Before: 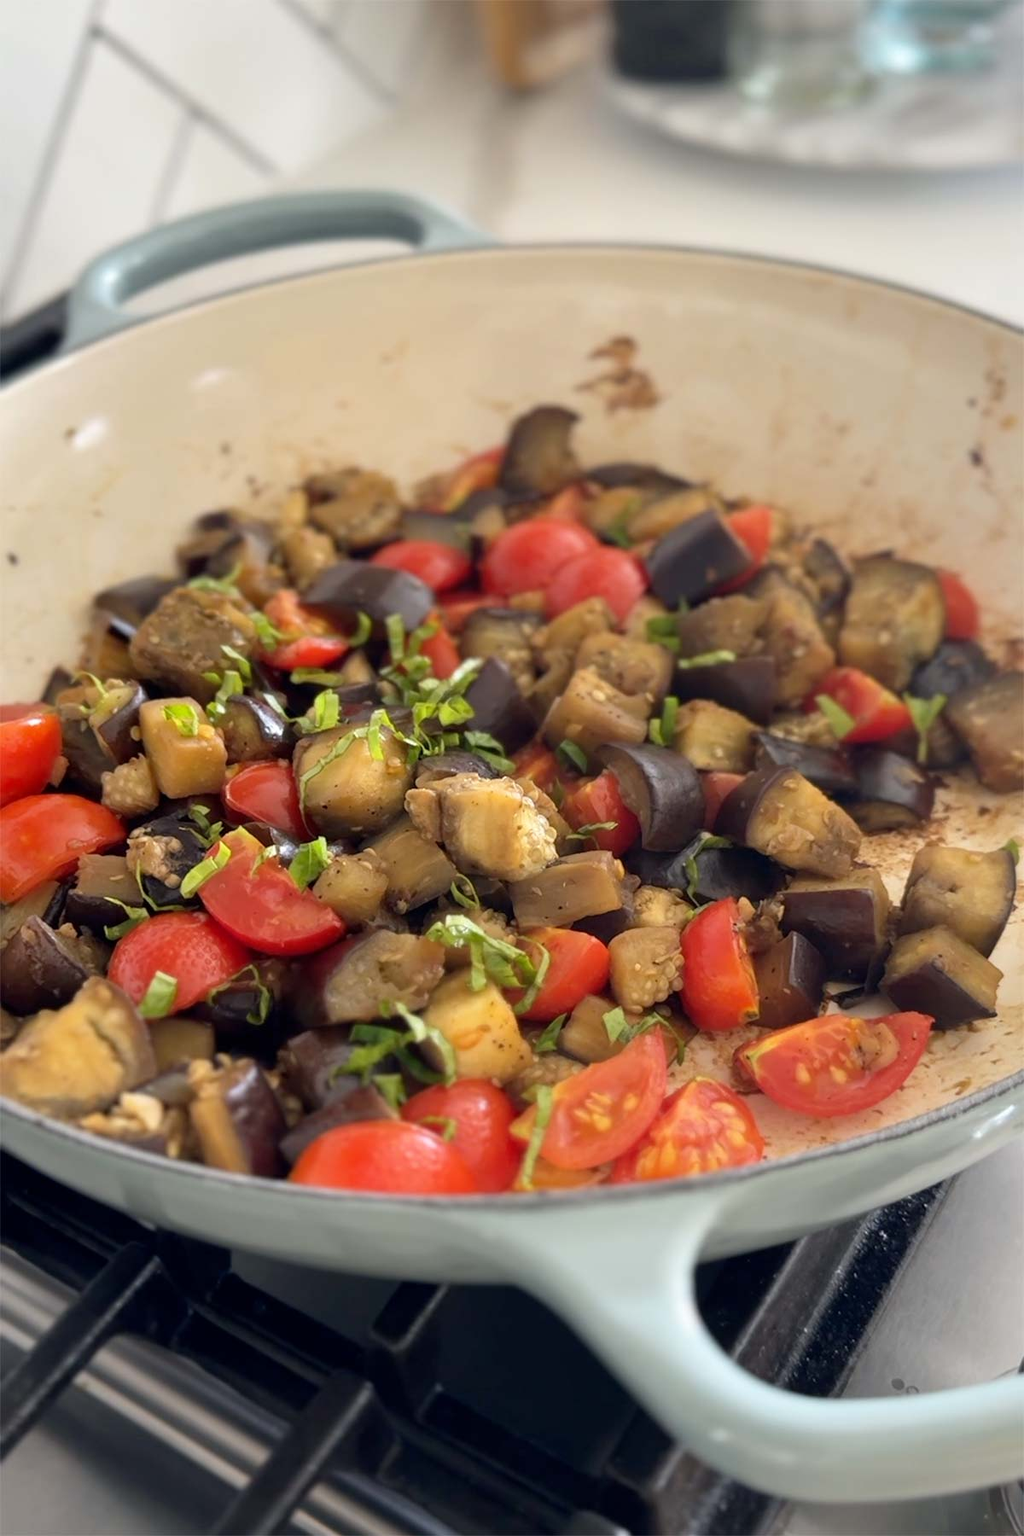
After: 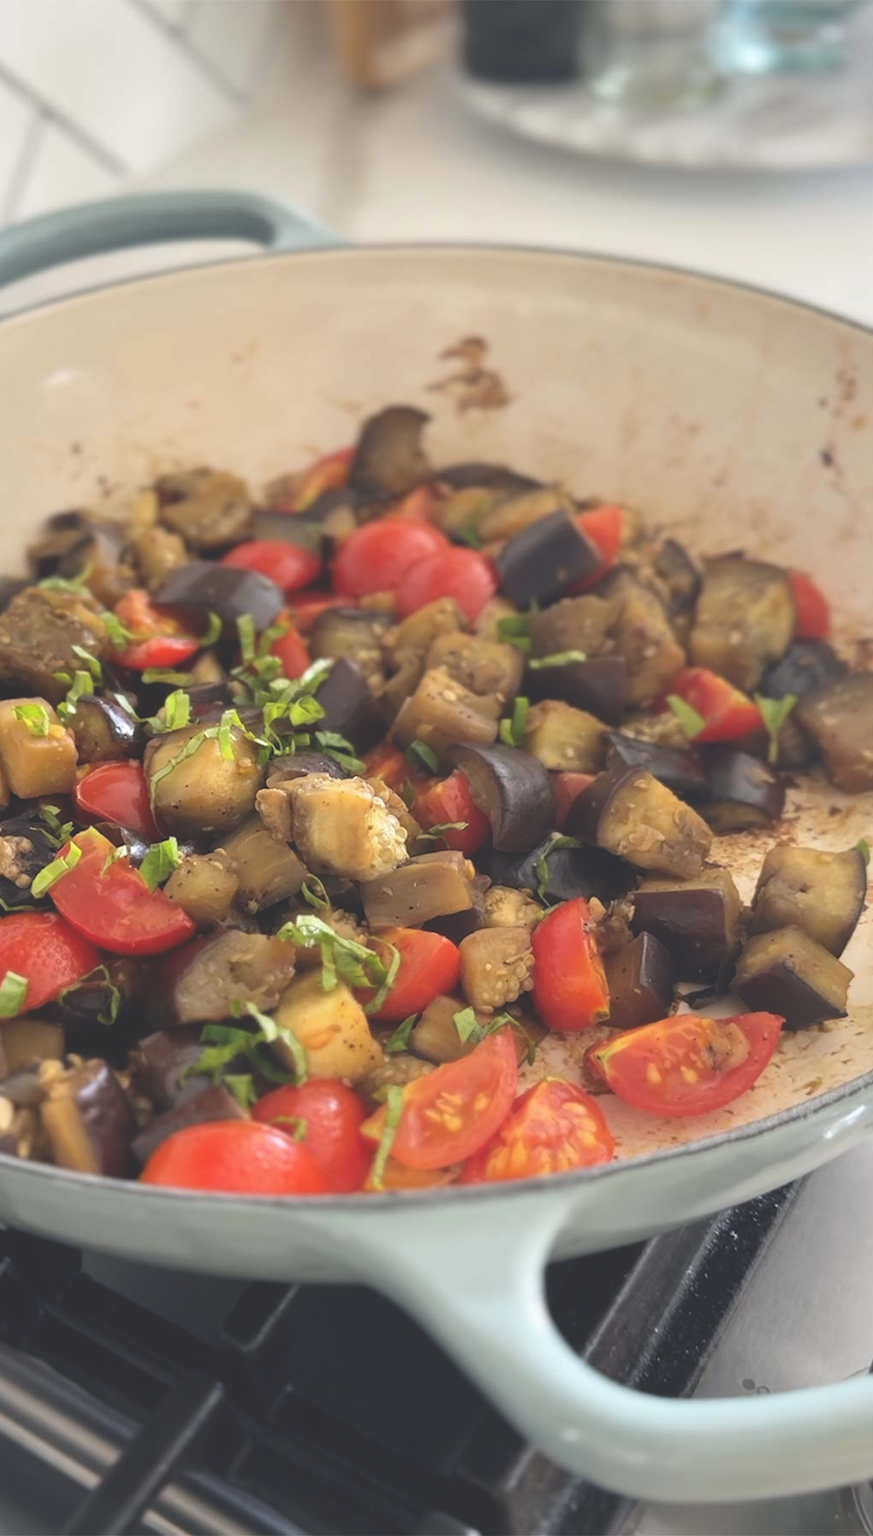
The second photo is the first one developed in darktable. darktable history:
exposure: black level correction -0.03, compensate highlight preservation false
crop and rotate: left 14.584%
